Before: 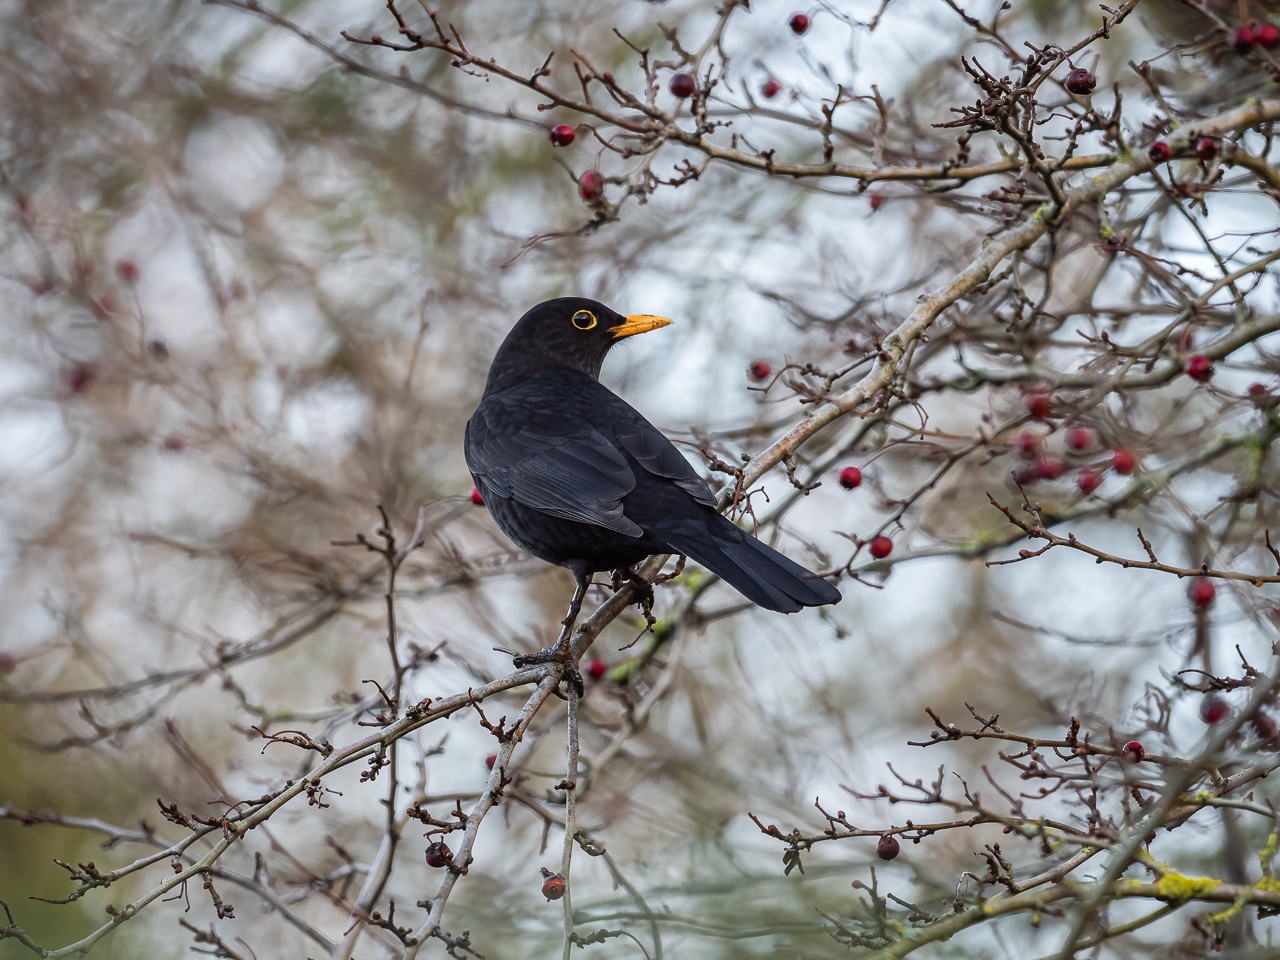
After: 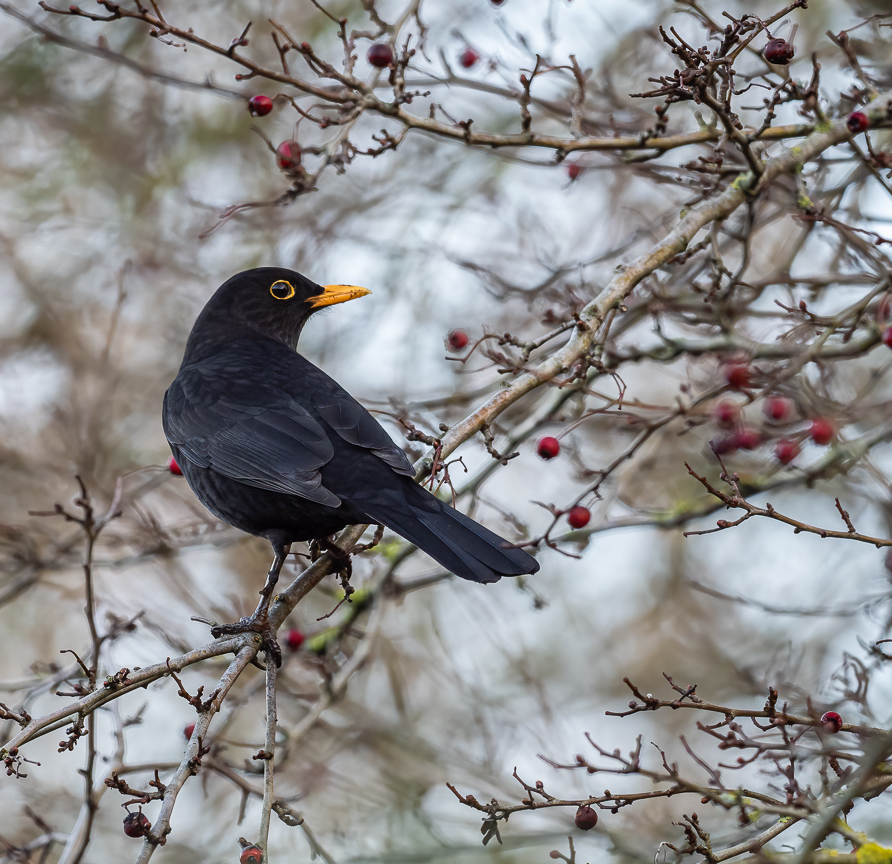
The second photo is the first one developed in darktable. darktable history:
crop and rotate: left 23.644%, top 3.22%, right 6.638%, bottom 6.712%
